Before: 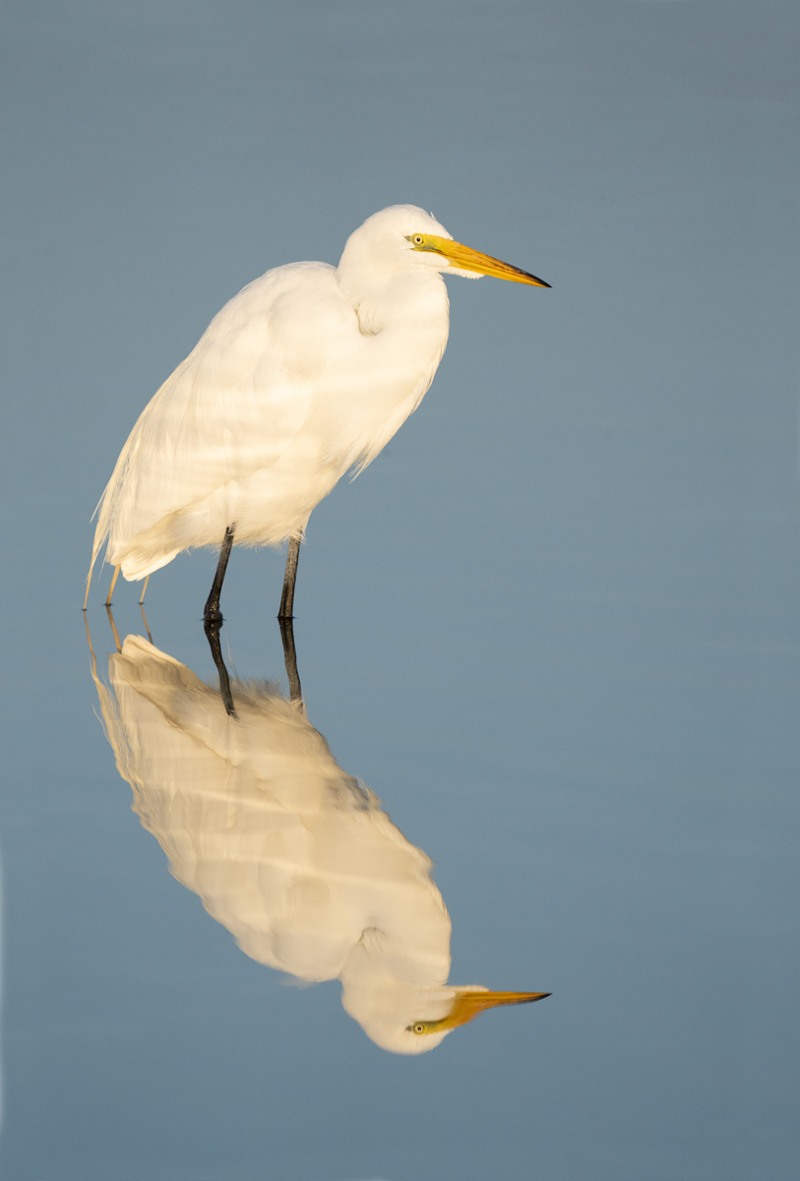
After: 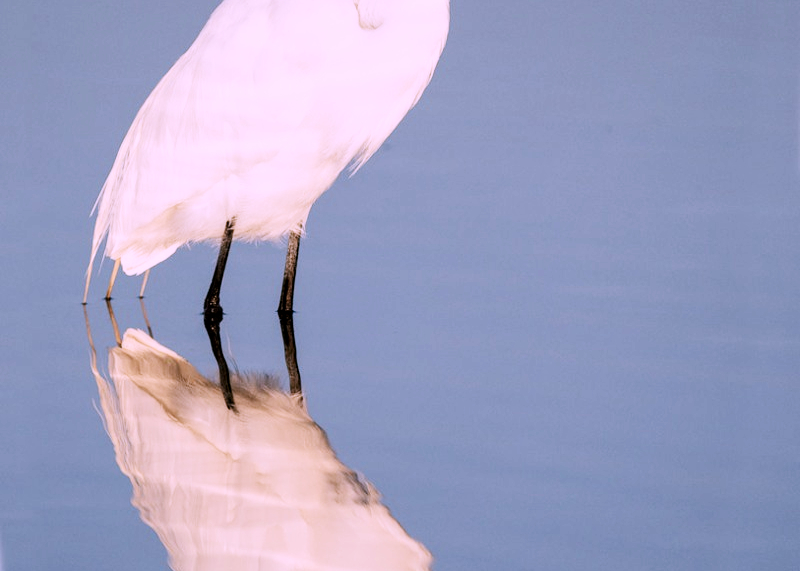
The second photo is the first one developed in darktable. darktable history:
sigmoid: contrast 2, skew -0.2, preserve hue 0%, red attenuation 0.1, red rotation 0.035, green attenuation 0.1, green rotation -0.017, blue attenuation 0.15, blue rotation -0.052, base primaries Rec2020
crop and rotate: top 26.056%, bottom 25.543%
local contrast: detail 130%
color correction: highlights a* 15.46, highlights b* -20.56
